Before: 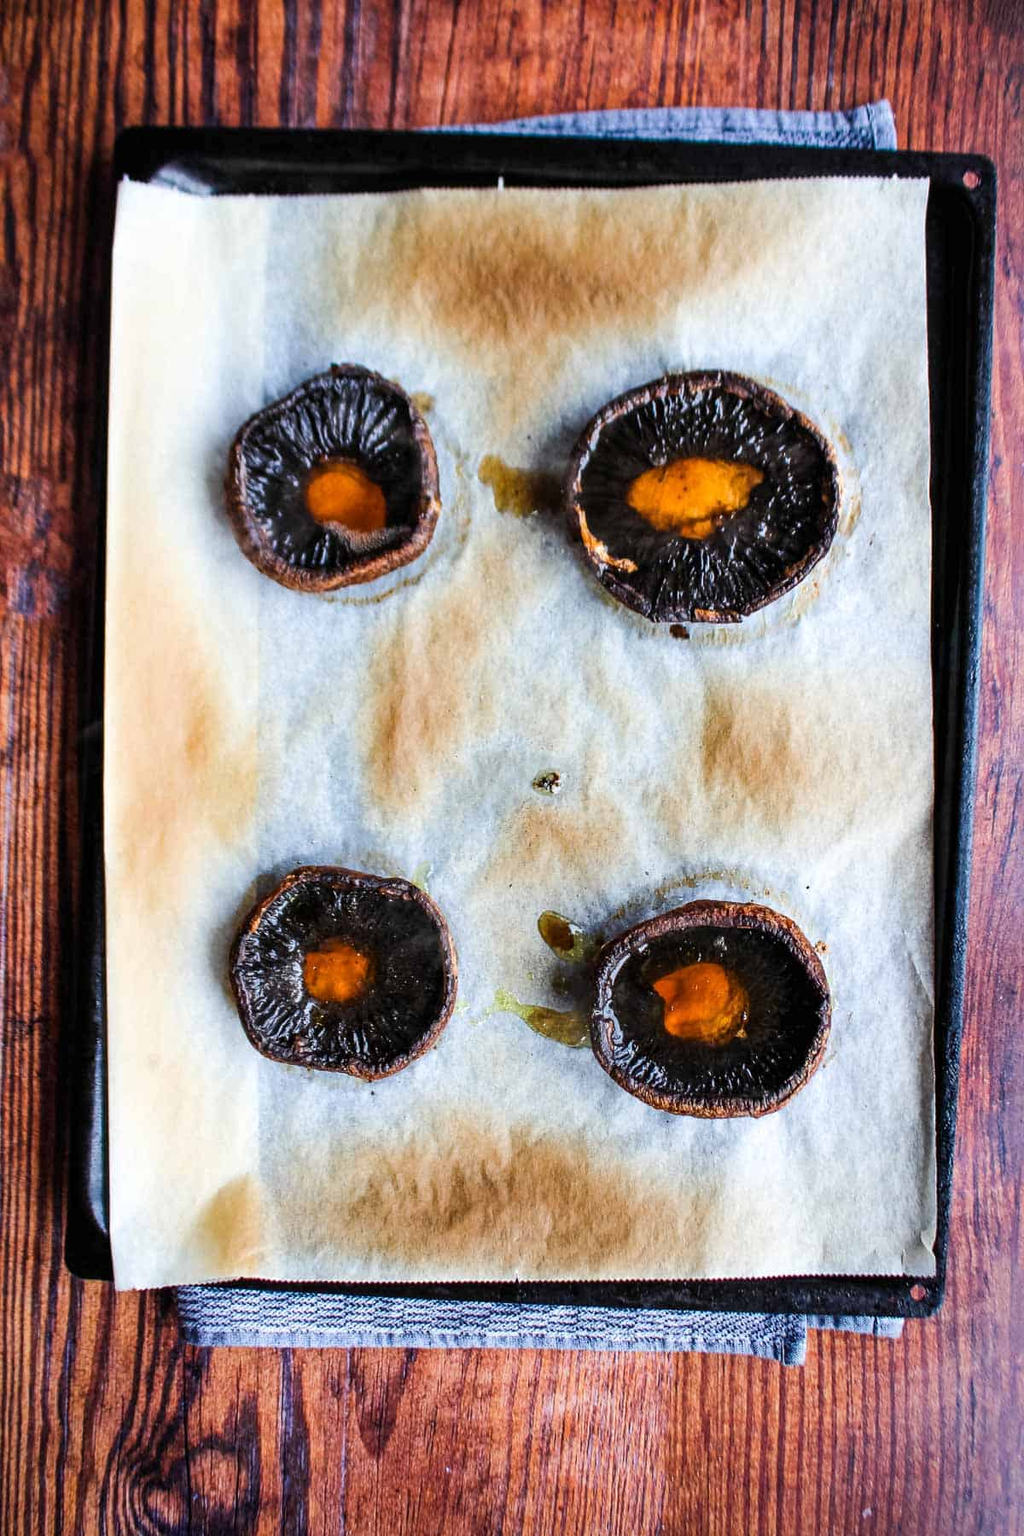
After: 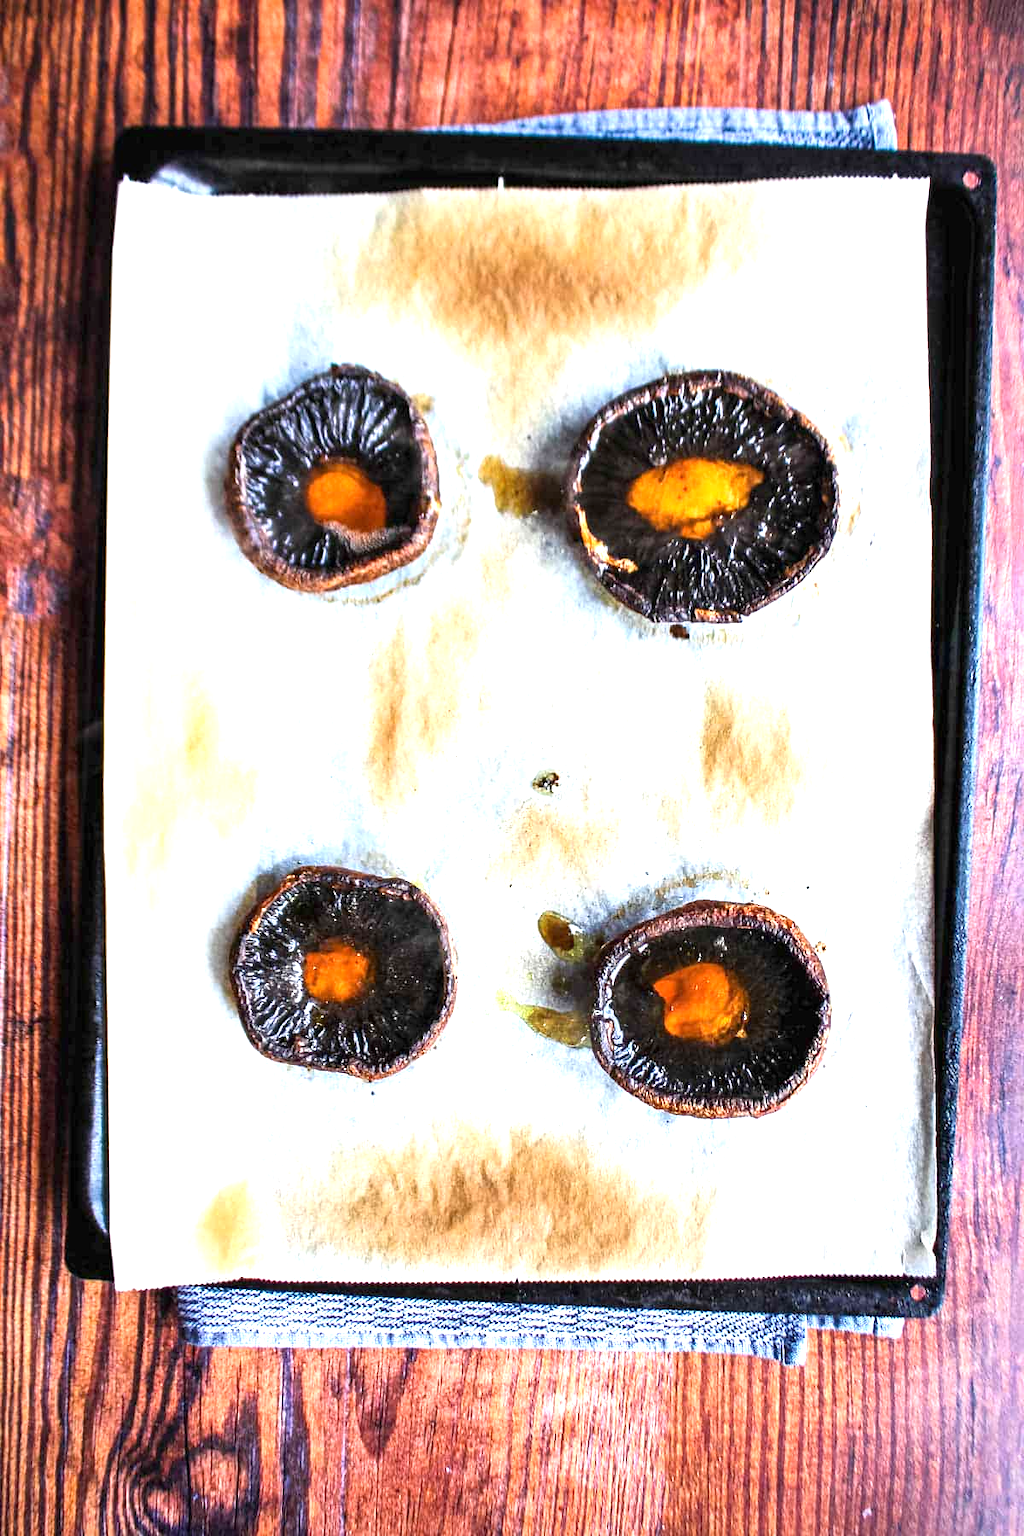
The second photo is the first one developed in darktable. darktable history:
exposure: black level correction 0, exposure 1.097 EV, compensate exposure bias true, compensate highlight preservation false
